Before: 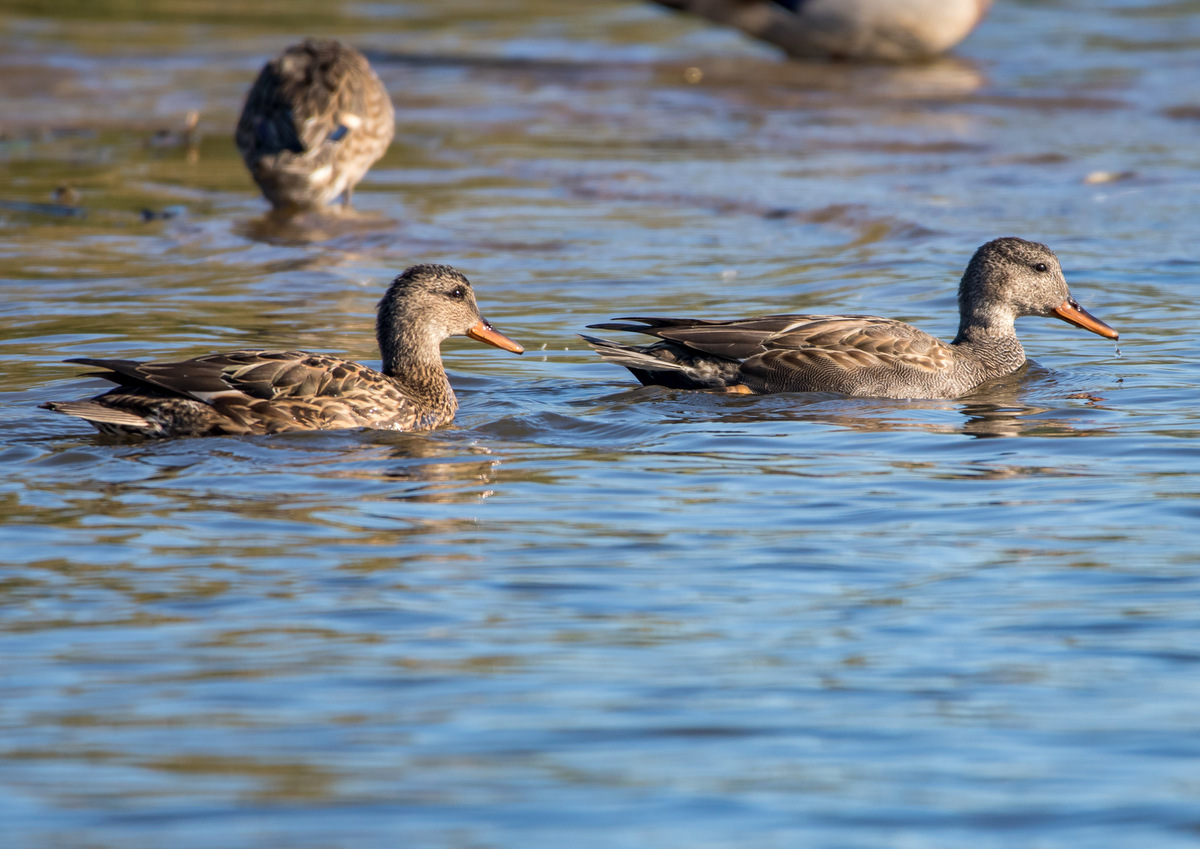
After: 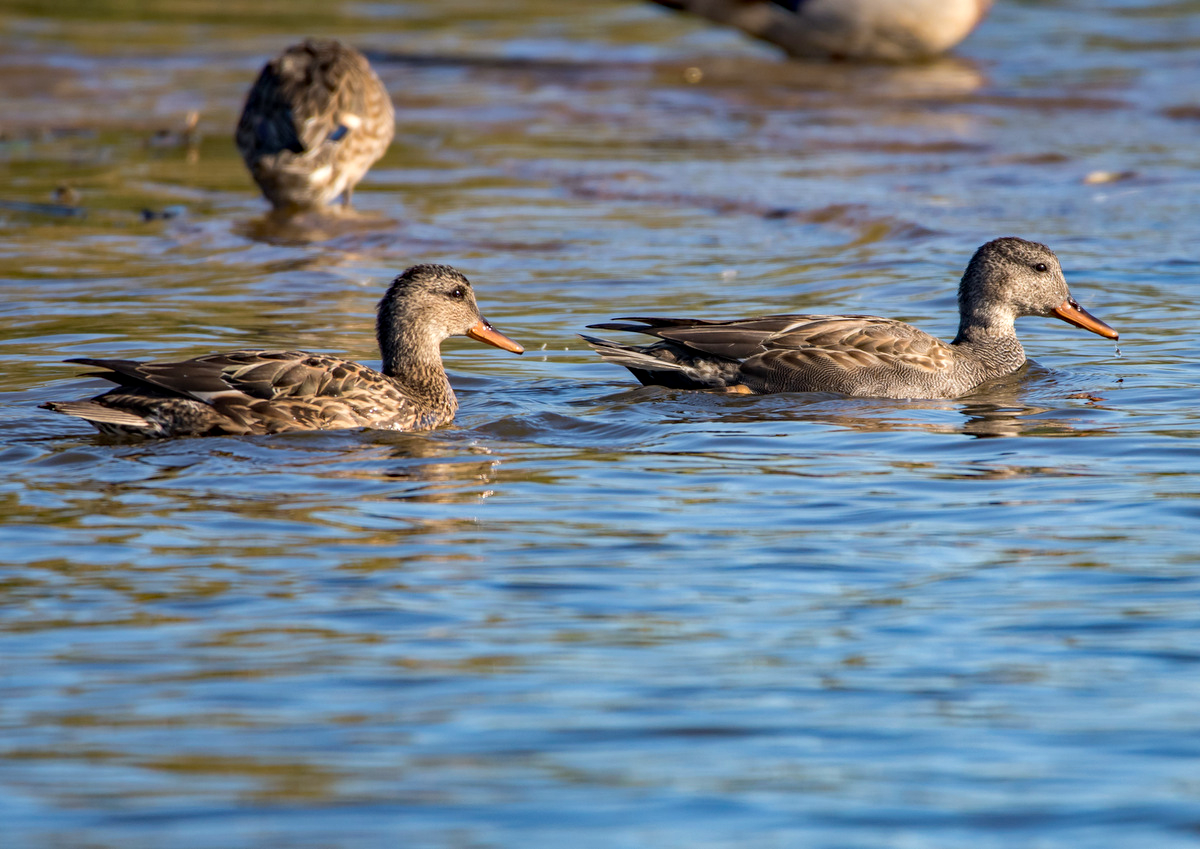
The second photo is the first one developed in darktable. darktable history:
haze removal: strength 0.278, distance 0.244, compatibility mode true, adaptive false
